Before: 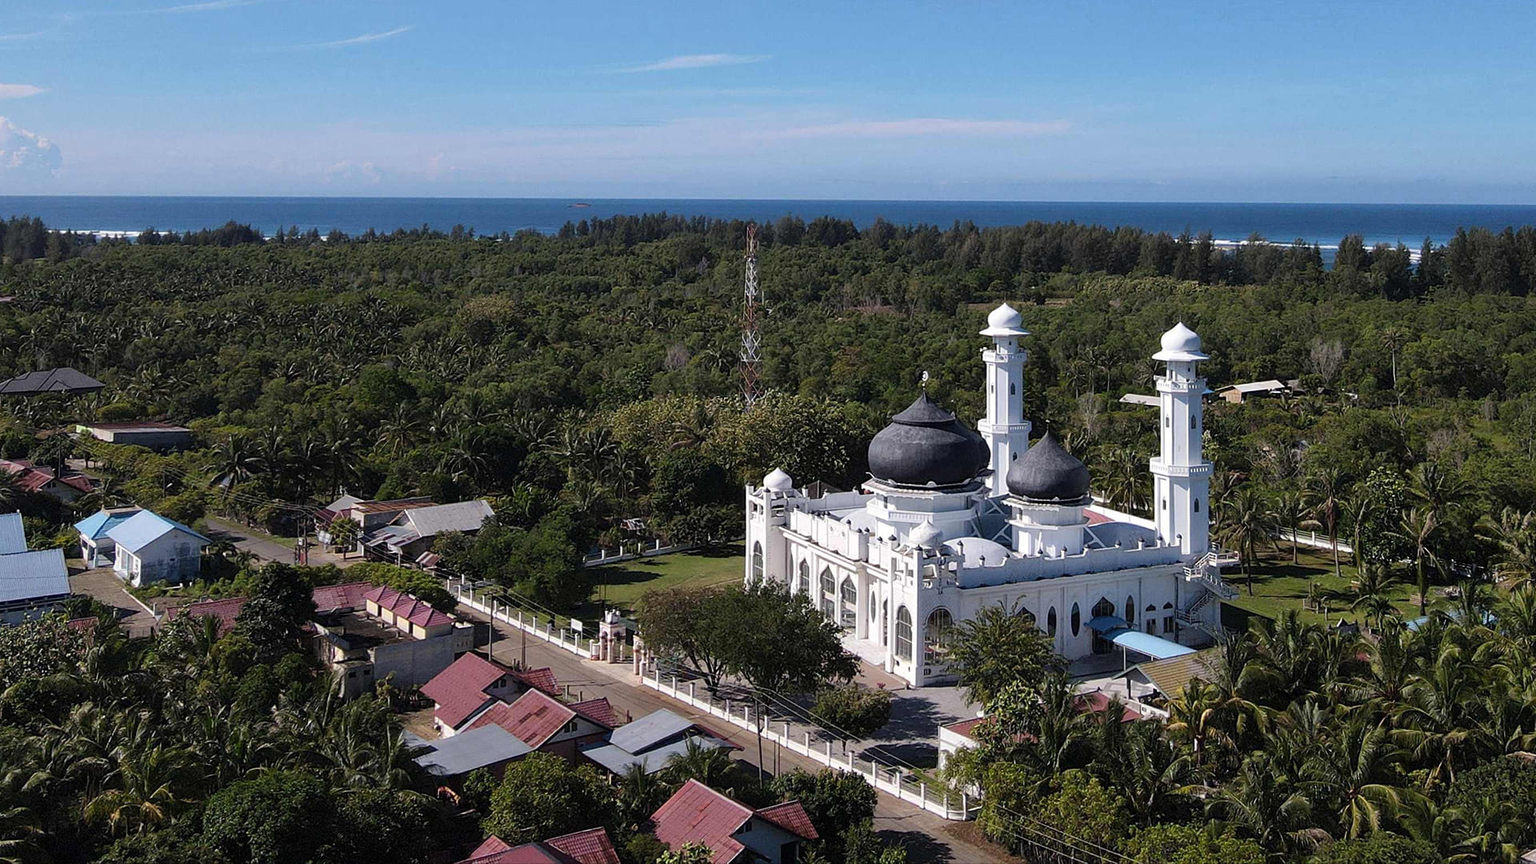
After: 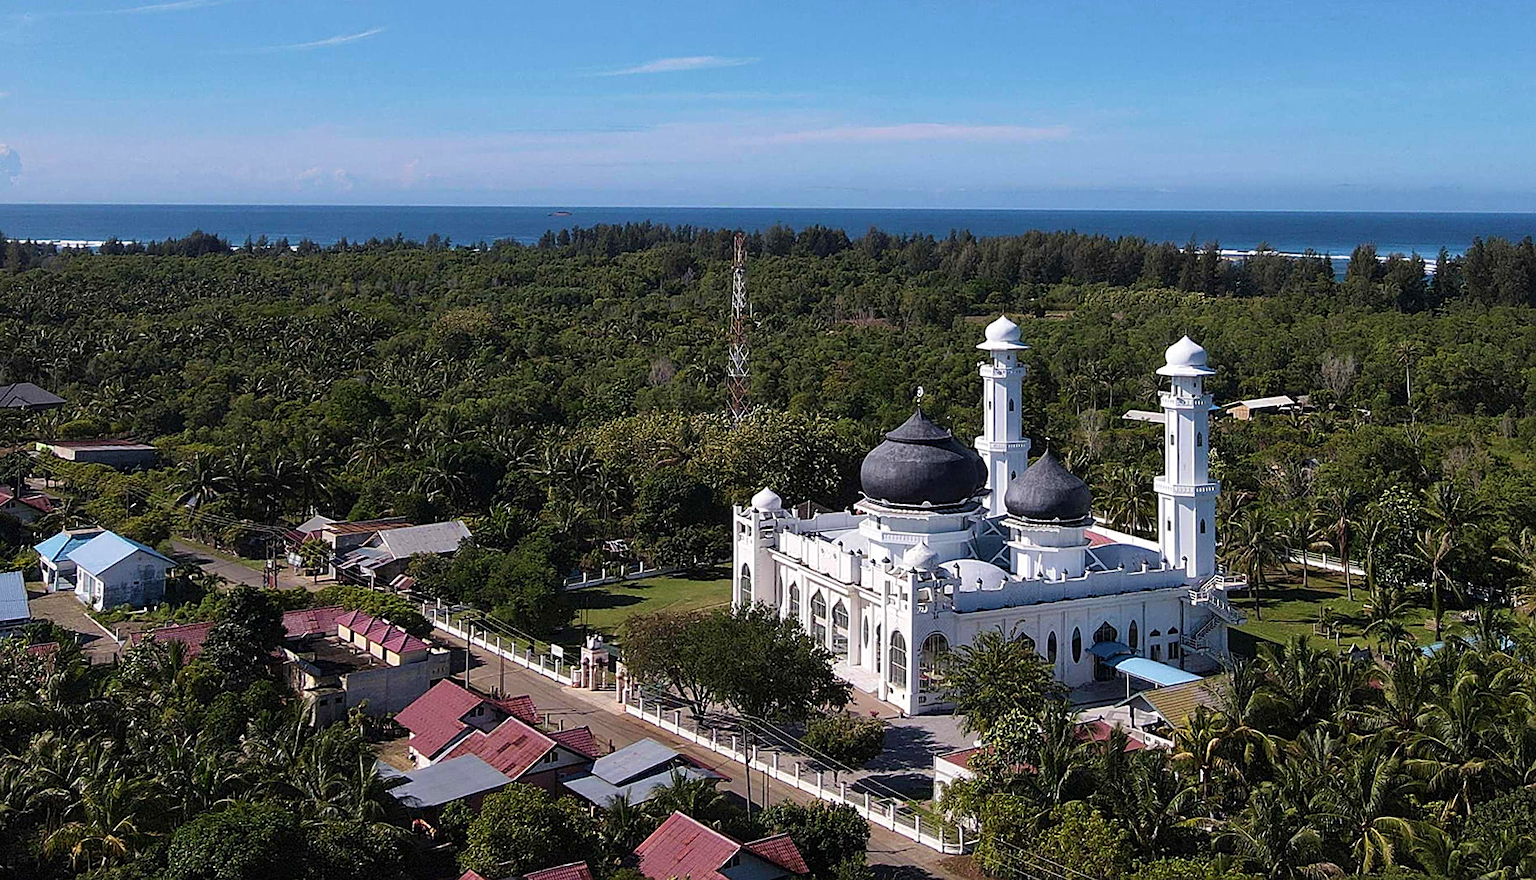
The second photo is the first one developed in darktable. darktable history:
sharpen: on, module defaults
crop and rotate: left 2.746%, right 1.208%, bottom 2.045%
velvia: on, module defaults
